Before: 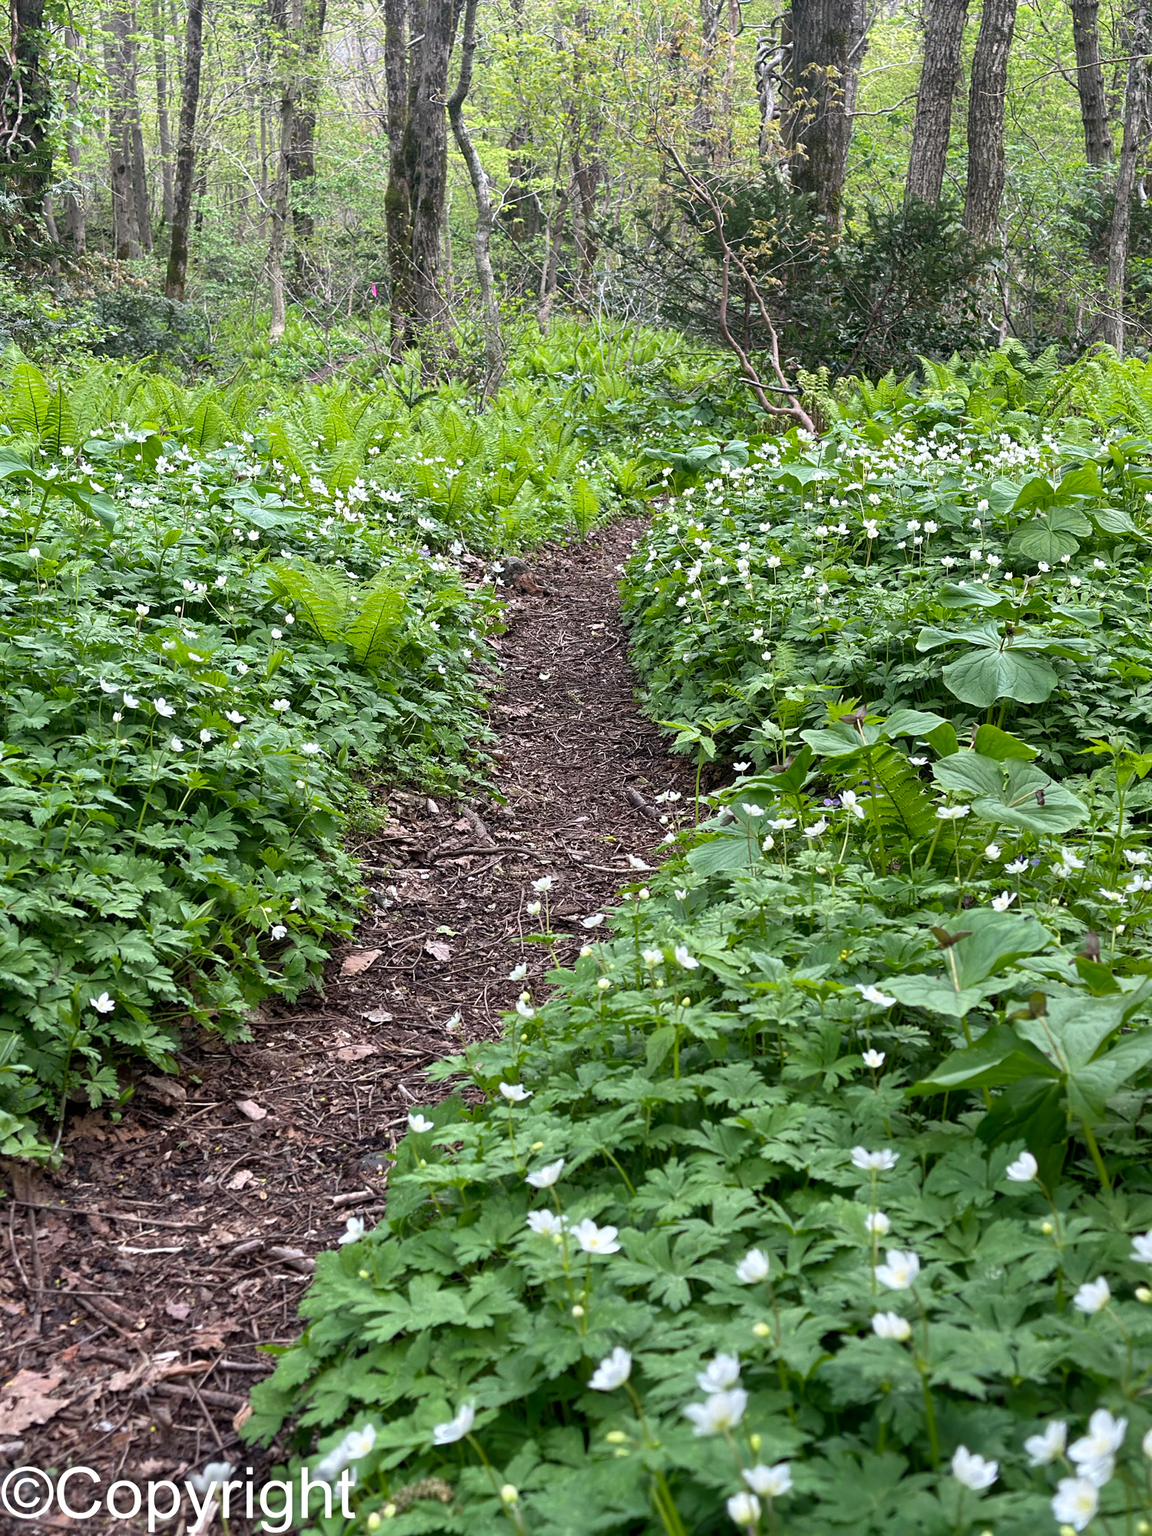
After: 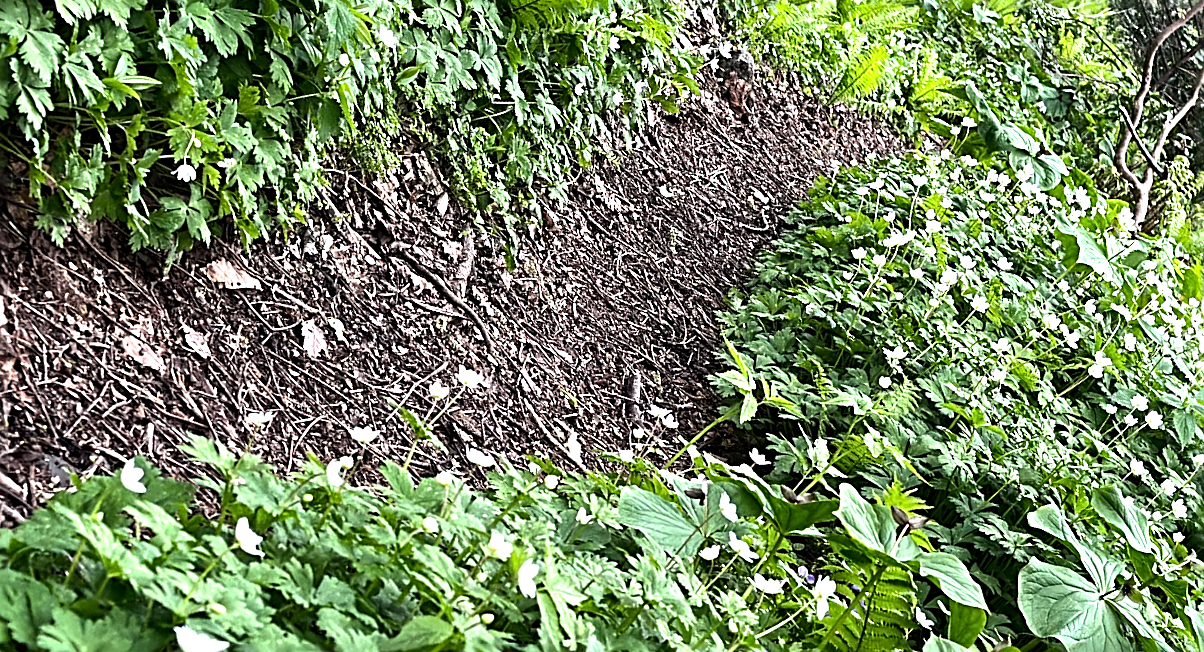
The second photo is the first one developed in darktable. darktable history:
crop and rotate: angle -46.17°, top 16.721%, right 0.972%, bottom 11.68%
sharpen: radius 2.829, amount 0.714
tone equalizer: -8 EV -1.07 EV, -7 EV -1.02 EV, -6 EV -0.889 EV, -5 EV -0.564 EV, -3 EV 0.584 EV, -2 EV 0.868 EV, -1 EV 1 EV, +0 EV 1.06 EV, edges refinement/feathering 500, mask exposure compensation -1.57 EV, preserve details no
